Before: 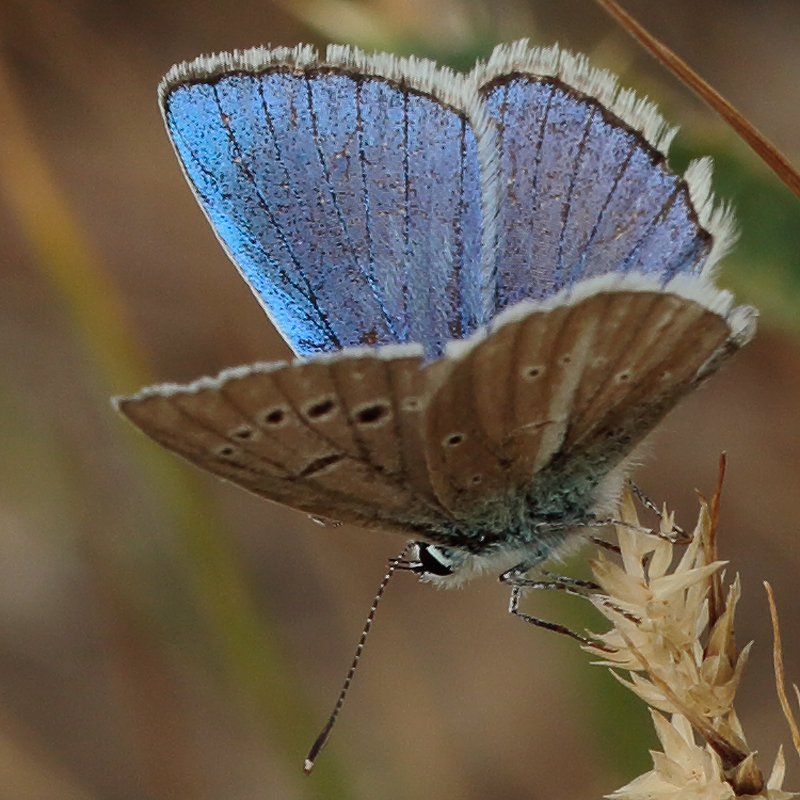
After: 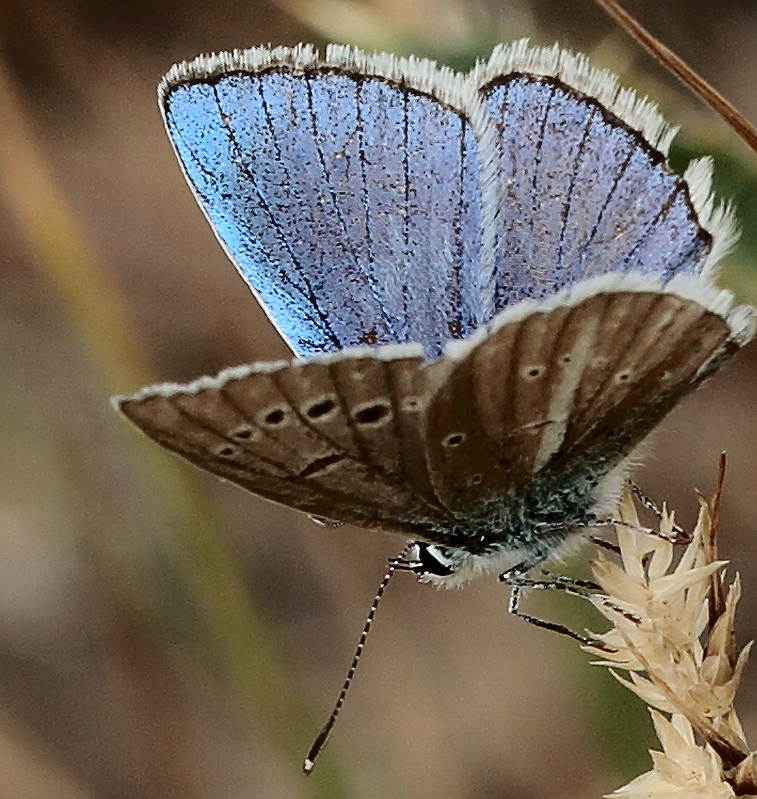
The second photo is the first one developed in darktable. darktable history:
exposure: black level correction 0.004, exposure 0.015 EV, compensate exposure bias true, compensate highlight preservation false
tone equalizer: -8 EV -0.403 EV, -7 EV -0.362 EV, -6 EV -0.302 EV, -5 EV -0.259 EV, -3 EV 0.224 EV, -2 EV 0.311 EV, -1 EV 0.387 EV, +0 EV 0.409 EV, mask exposure compensation -0.507 EV
crop and rotate: left 0%, right 5.272%
color correction: highlights b* -0.052
sharpen: on, module defaults
contrast brightness saturation: saturation -0.178
tone curve: curves: ch0 [(0, 0) (0.003, 0.041) (0.011, 0.042) (0.025, 0.041) (0.044, 0.043) (0.069, 0.048) (0.1, 0.059) (0.136, 0.079) (0.177, 0.107) (0.224, 0.152) (0.277, 0.235) (0.335, 0.331) (0.399, 0.427) (0.468, 0.512) (0.543, 0.595) (0.623, 0.668) (0.709, 0.736) (0.801, 0.813) (0.898, 0.891) (1, 1)], color space Lab, independent channels, preserve colors none
